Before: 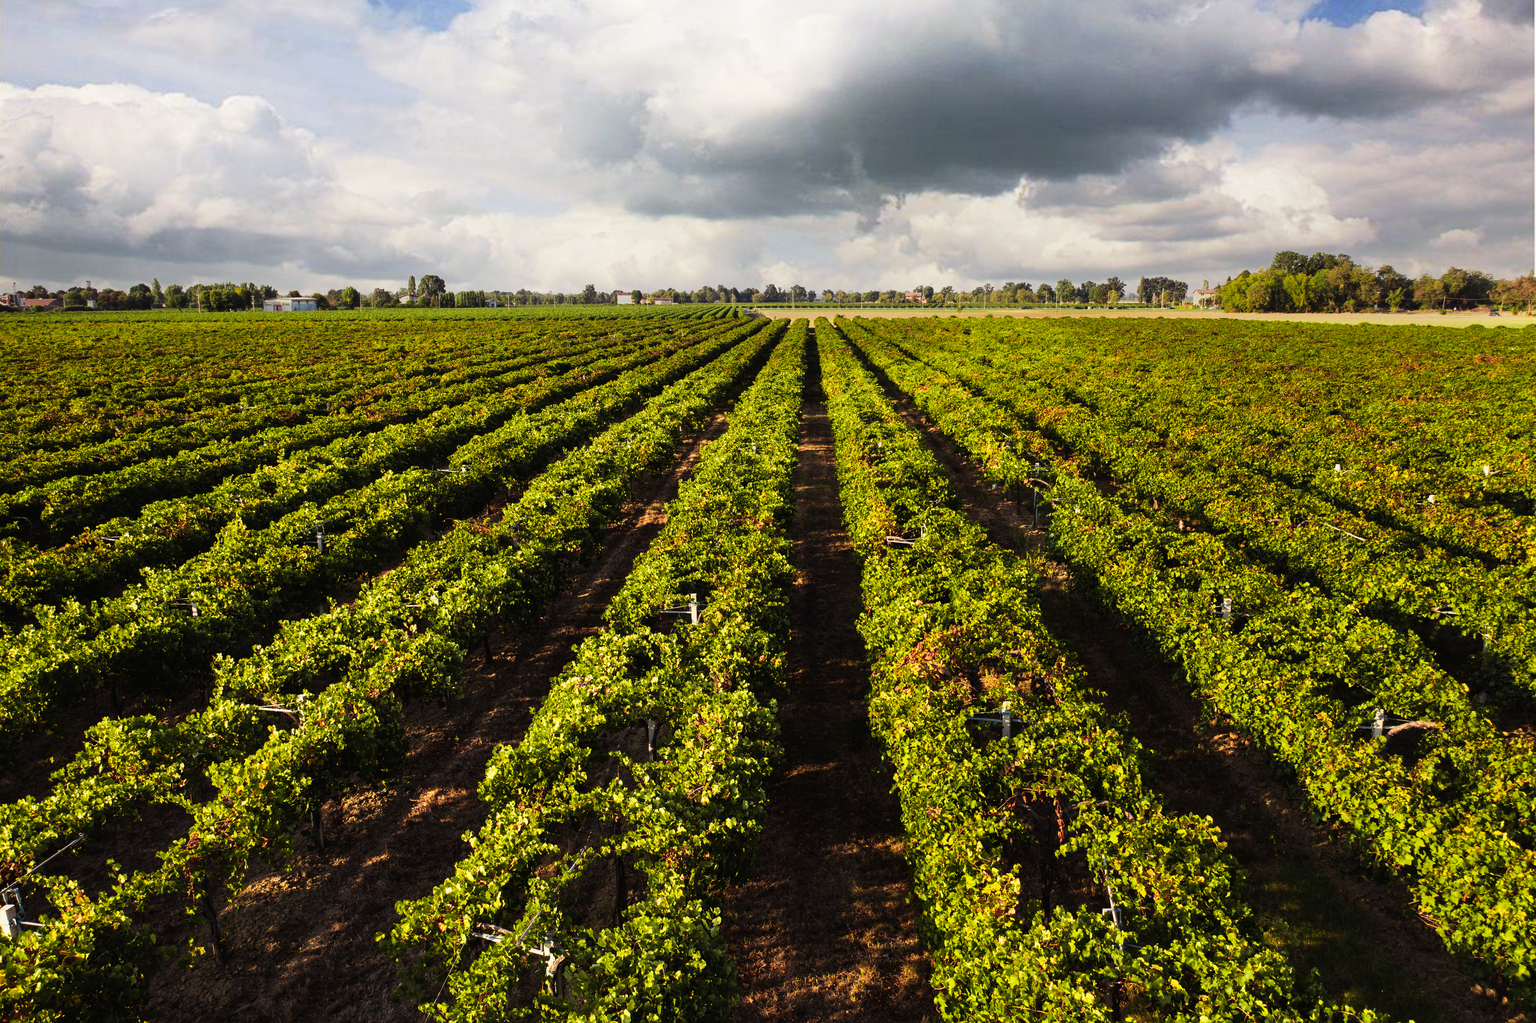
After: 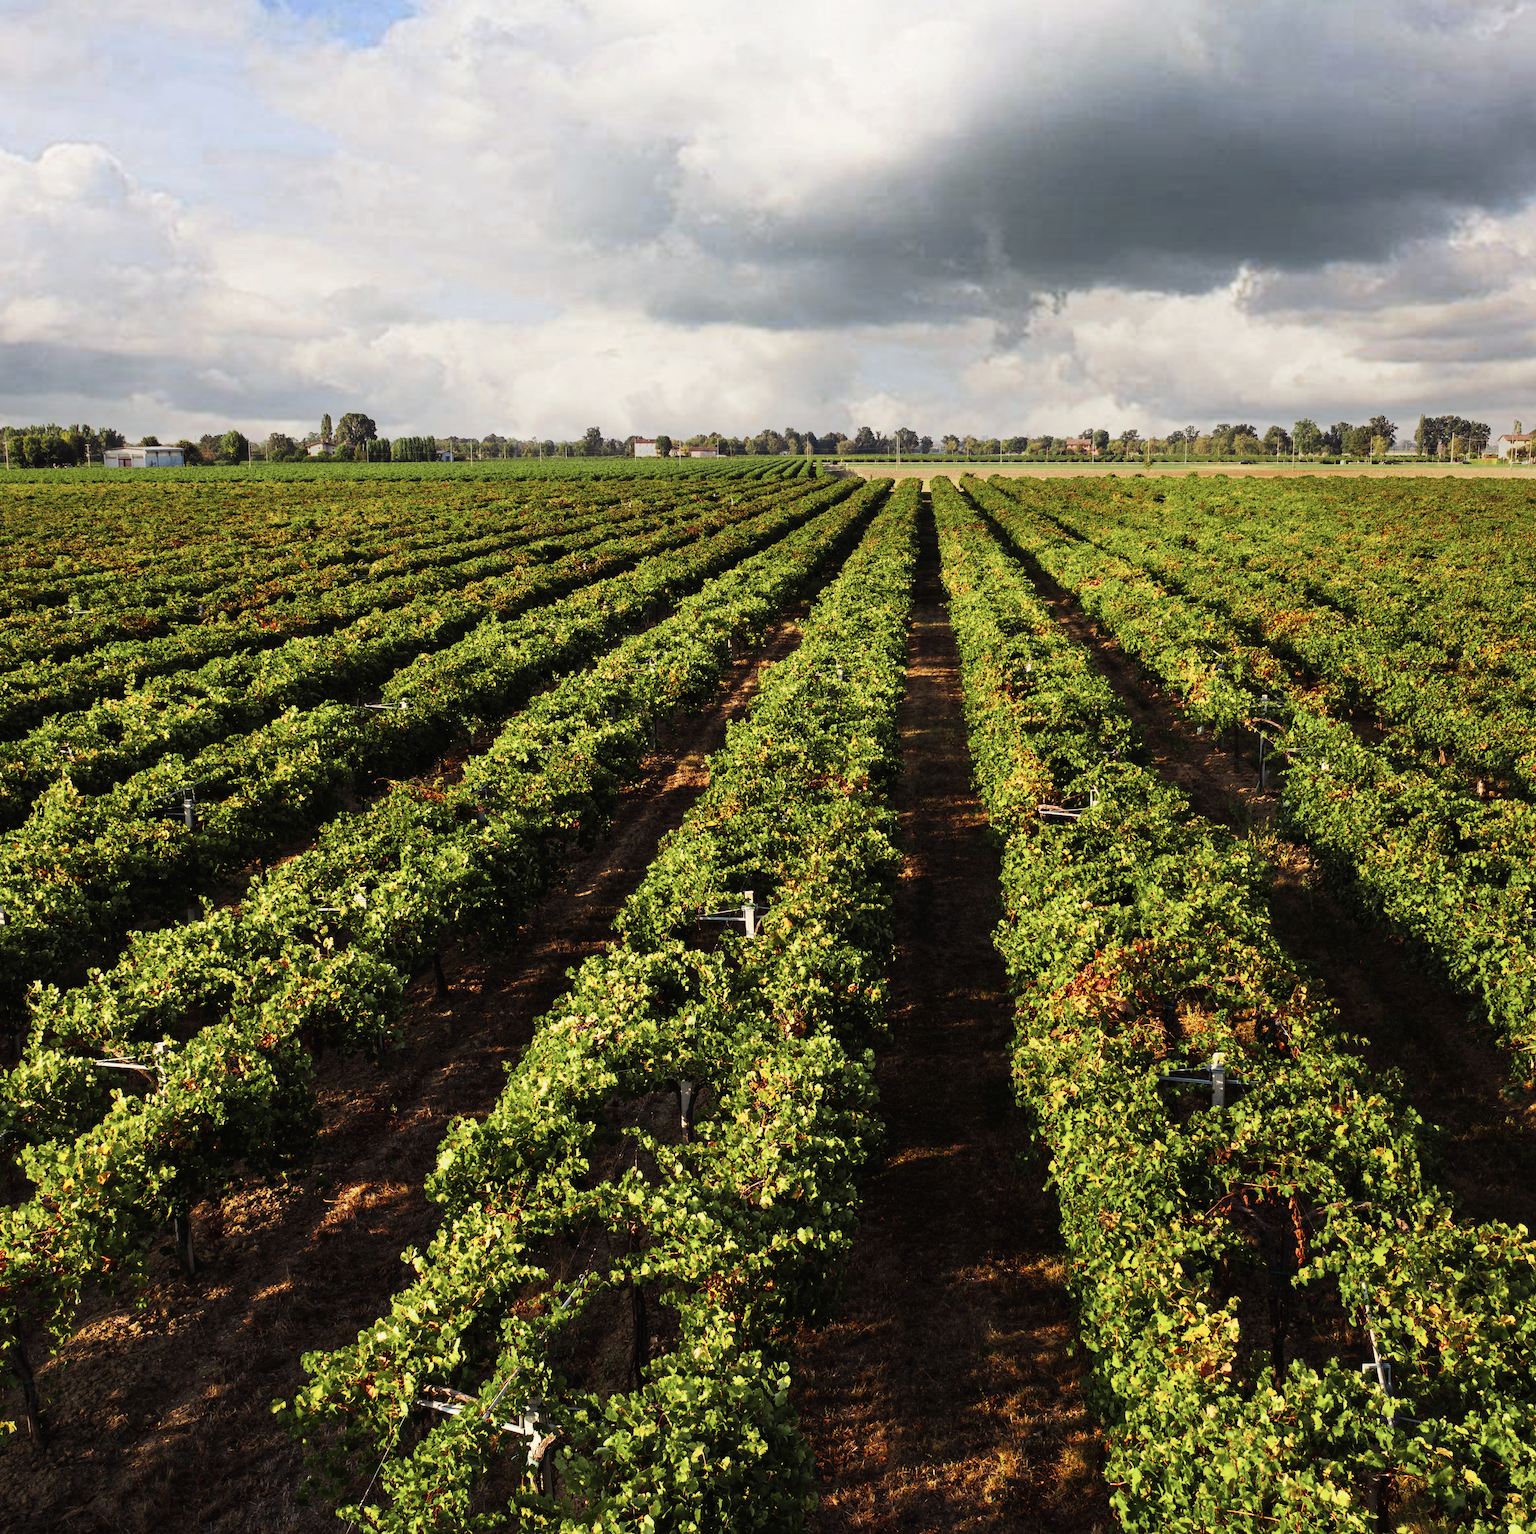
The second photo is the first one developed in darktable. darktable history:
crop and rotate: left 12.673%, right 20.66%
color zones: curves: ch0 [(0, 0.5) (0.125, 0.4) (0.25, 0.5) (0.375, 0.4) (0.5, 0.4) (0.625, 0.6) (0.75, 0.6) (0.875, 0.5)]; ch1 [(0, 0.4) (0.125, 0.5) (0.25, 0.4) (0.375, 0.4) (0.5, 0.4) (0.625, 0.4) (0.75, 0.5) (0.875, 0.4)]; ch2 [(0, 0.6) (0.125, 0.5) (0.25, 0.5) (0.375, 0.6) (0.5, 0.6) (0.625, 0.5) (0.75, 0.5) (0.875, 0.5)]
